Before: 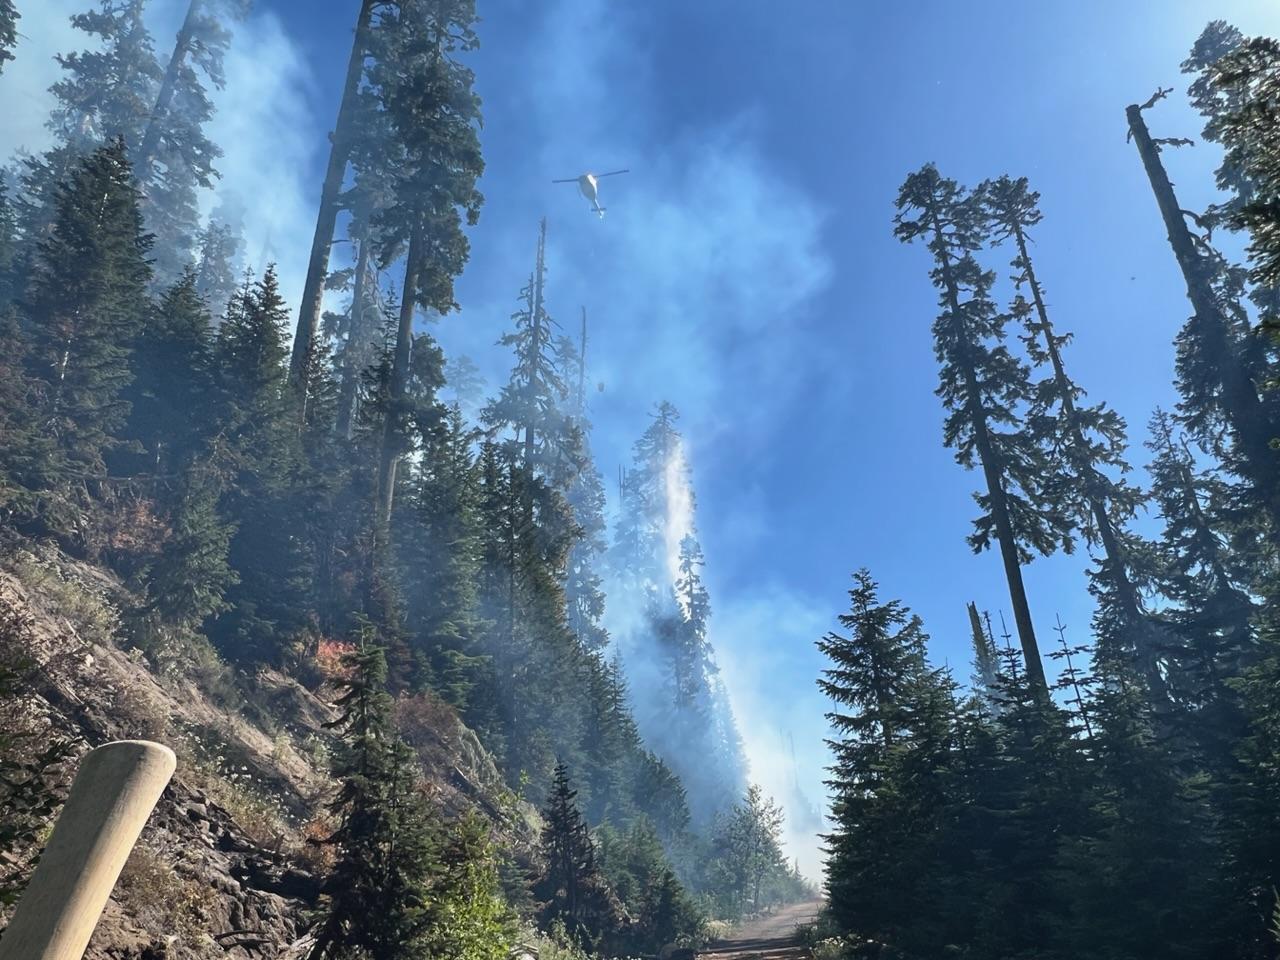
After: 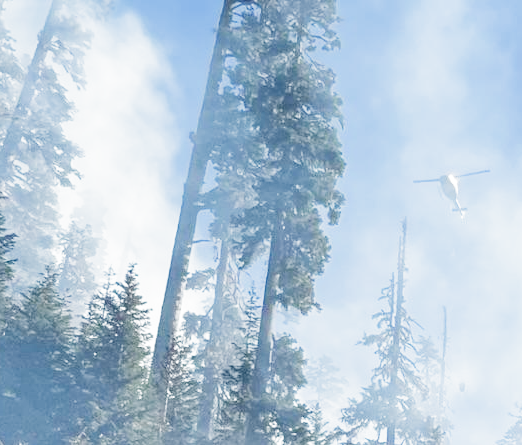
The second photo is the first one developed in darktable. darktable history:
exposure: black level correction 0, exposure 2.109 EV, compensate highlight preservation false
filmic rgb: black relative exposure -7.65 EV, white relative exposure 4.56 EV, threshold 5.98 EV, hardness 3.61, preserve chrominance no, color science v3 (2019), use custom middle-gray values true, enable highlight reconstruction true
crop and rotate: left 10.864%, top 0.084%, right 48.319%, bottom 53.493%
